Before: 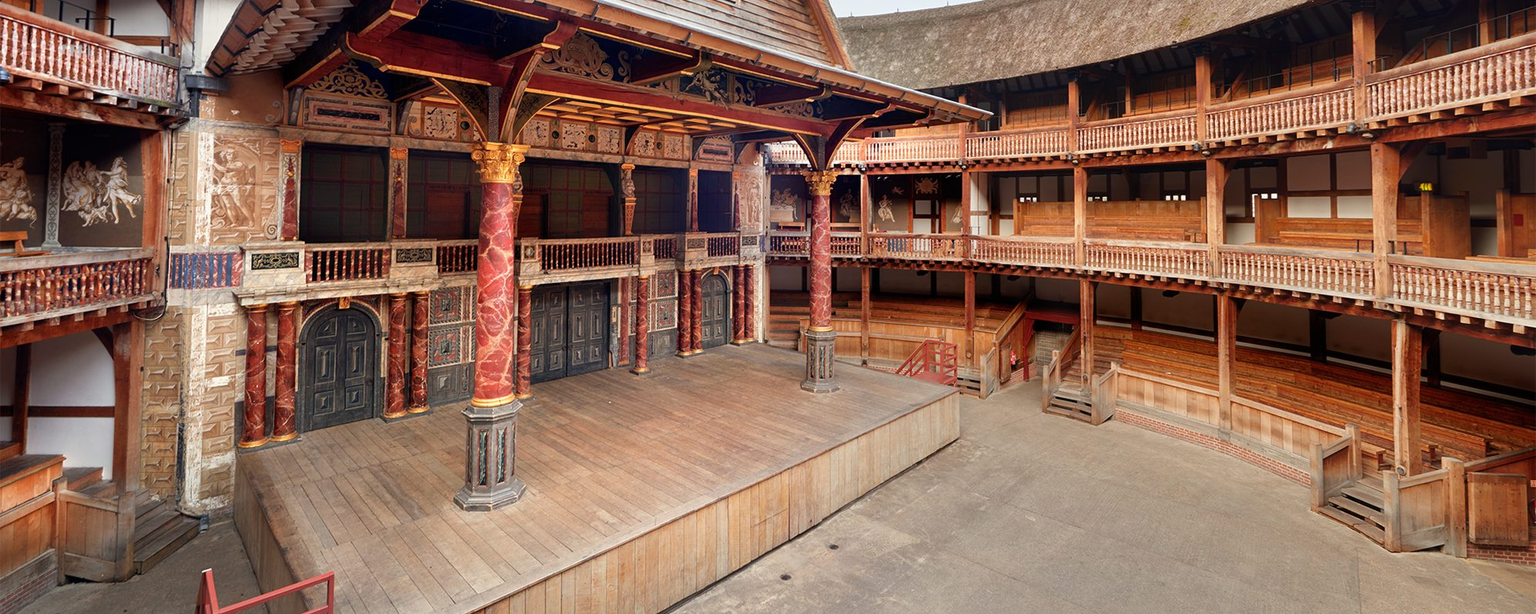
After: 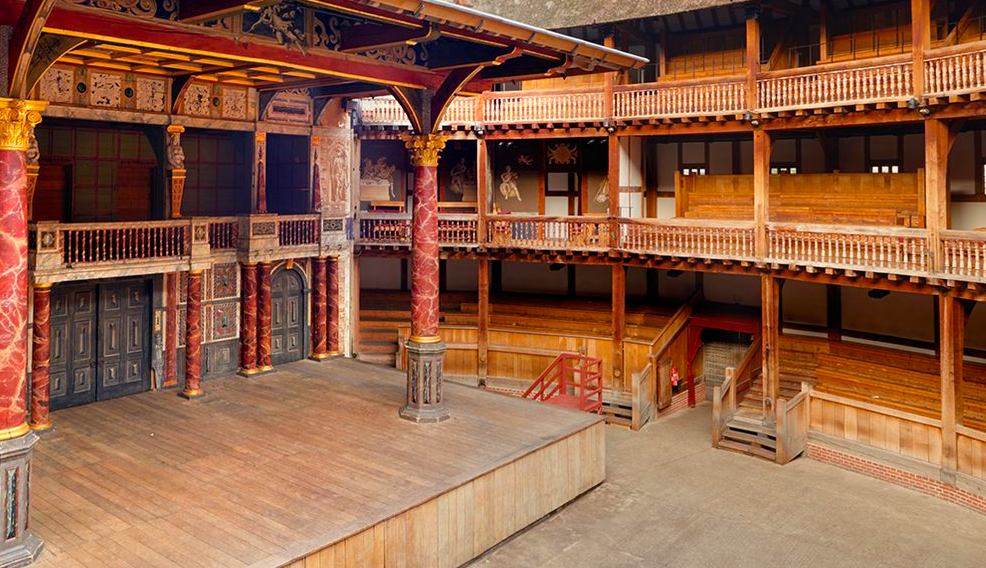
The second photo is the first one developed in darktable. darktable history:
color balance rgb: perceptual saturation grading › global saturation 25%, global vibrance 20%
crop: left 32.075%, top 10.976%, right 18.355%, bottom 17.596%
